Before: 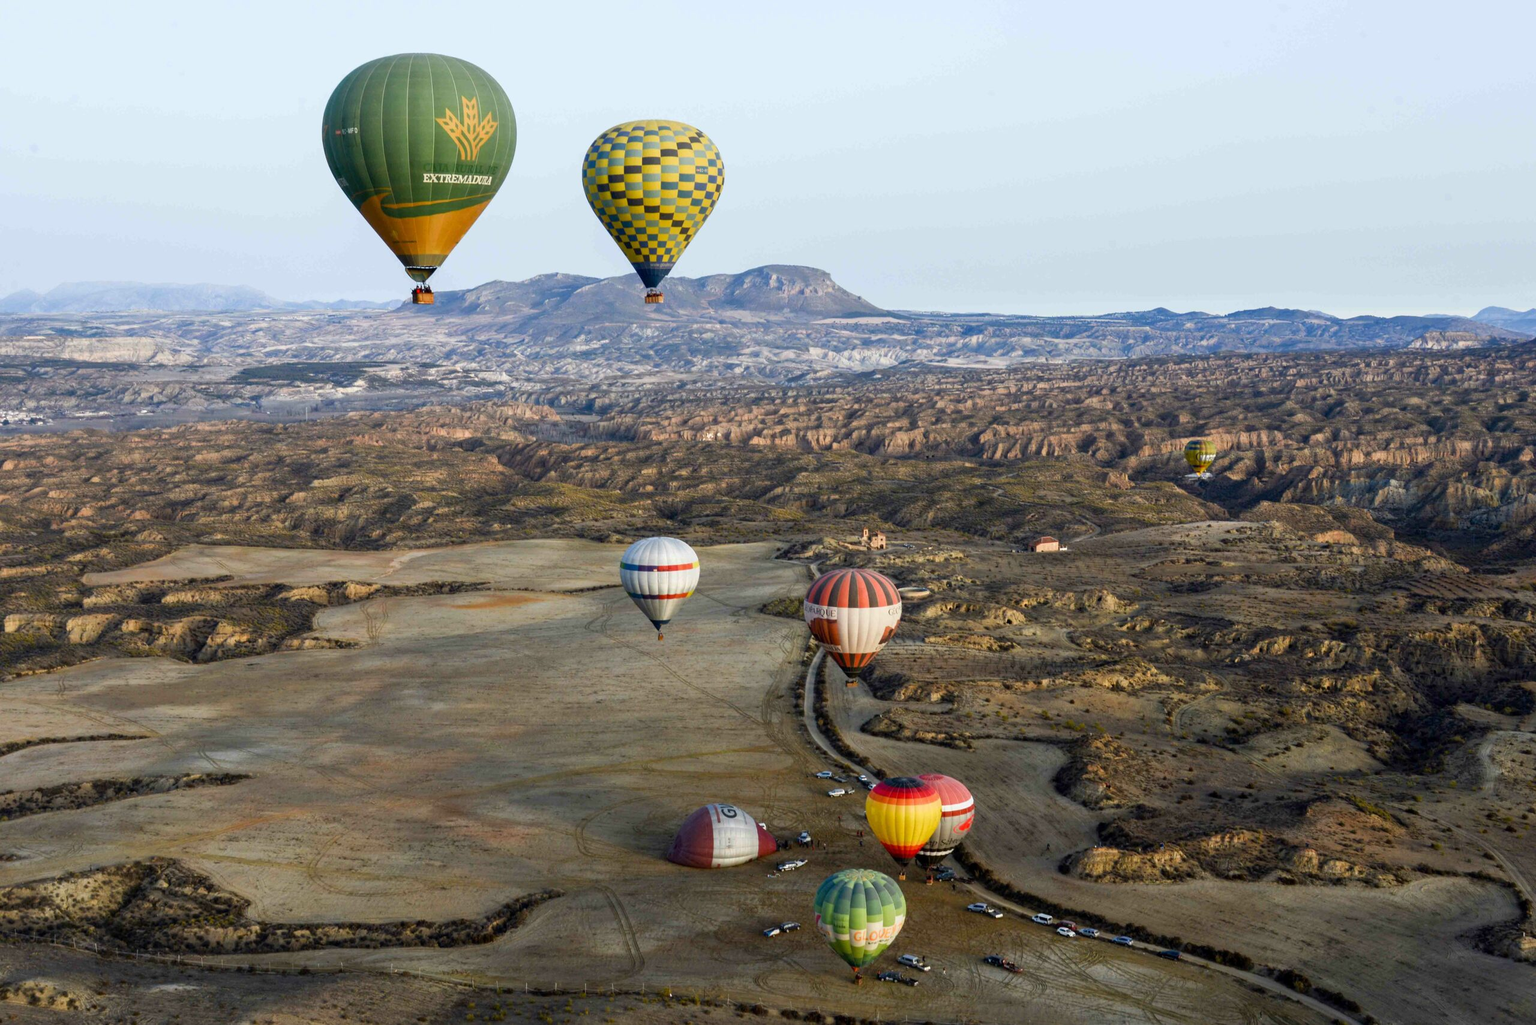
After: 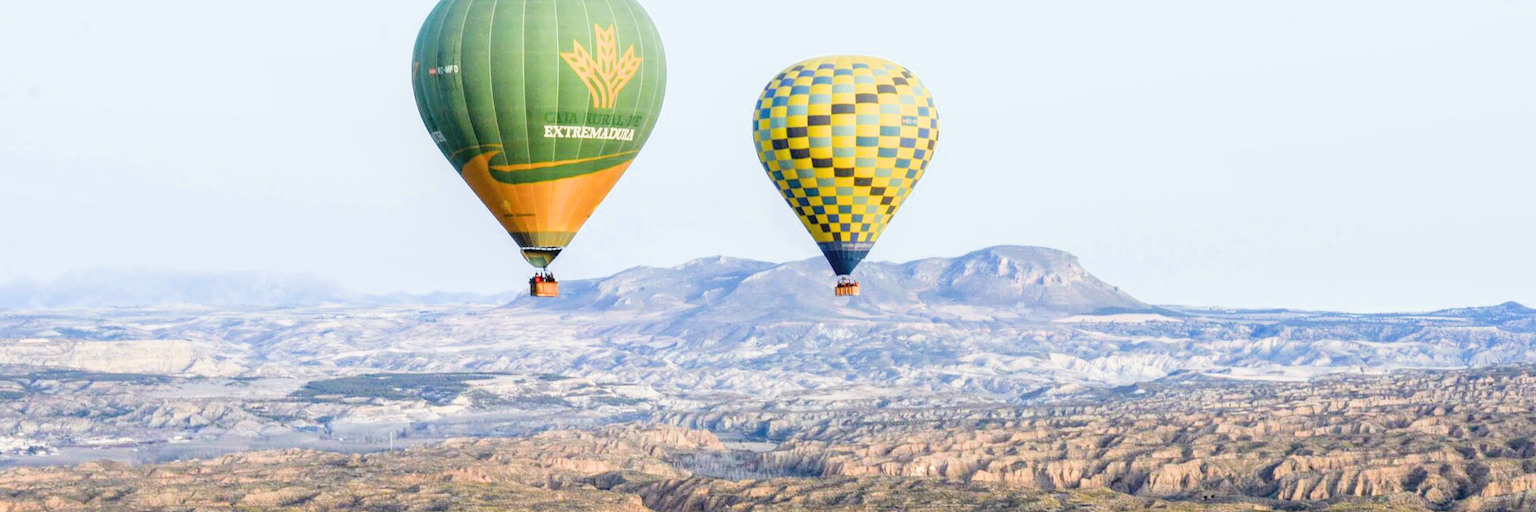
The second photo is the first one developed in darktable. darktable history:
crop: left 0.579%, top 7.627%, right 23.167%, bottom 54.275%
filmic rgb: black relative exposure -7.65 EV, white relative exposure 4.56 EV, hardness 3.61, contrast 1.106
exposure: black level correction 0, exposure 1.45 EV, compensate exposure bias true, compensate highlight preservation false
local contrast: detail 110%
color balance: mode lift, gamma, gain (sRGB), lift [0.97, 1, 1, 1], gamma [1.03, 1, 1, 1]
